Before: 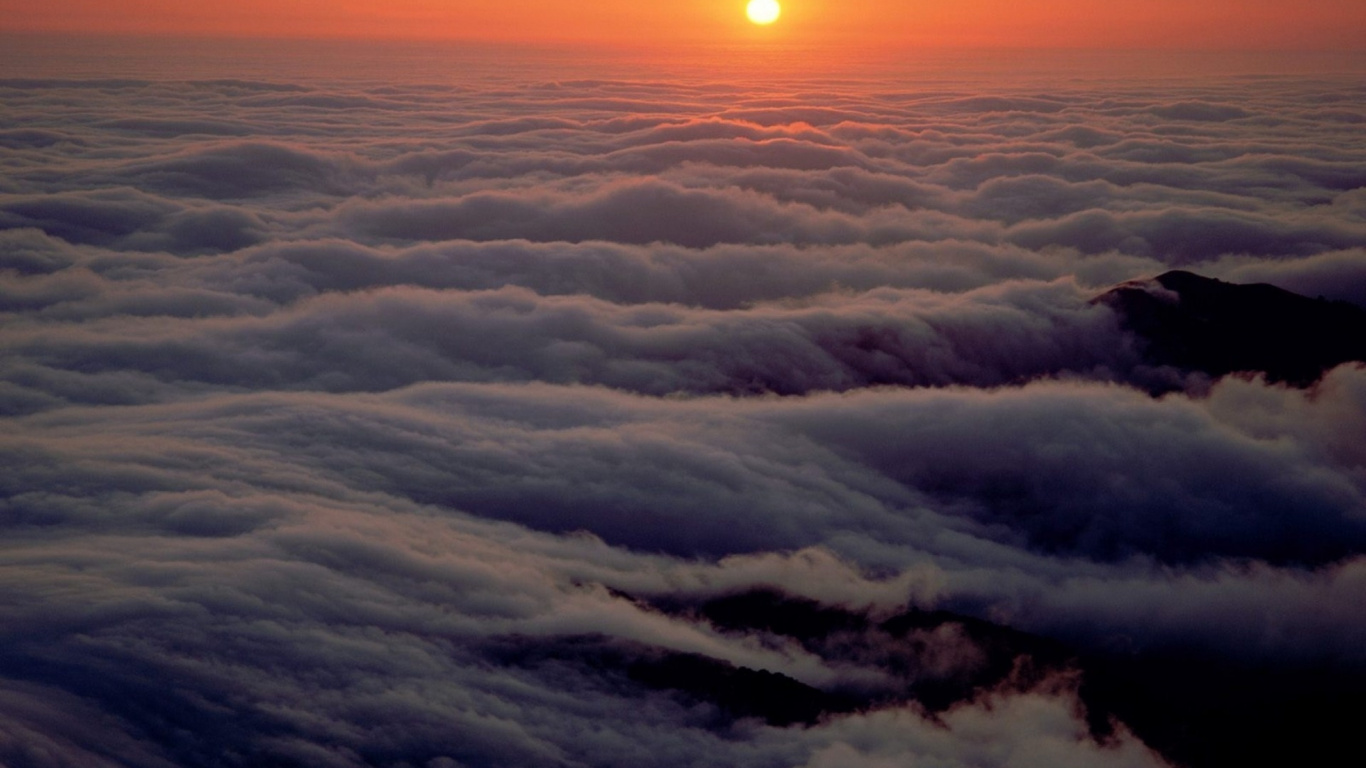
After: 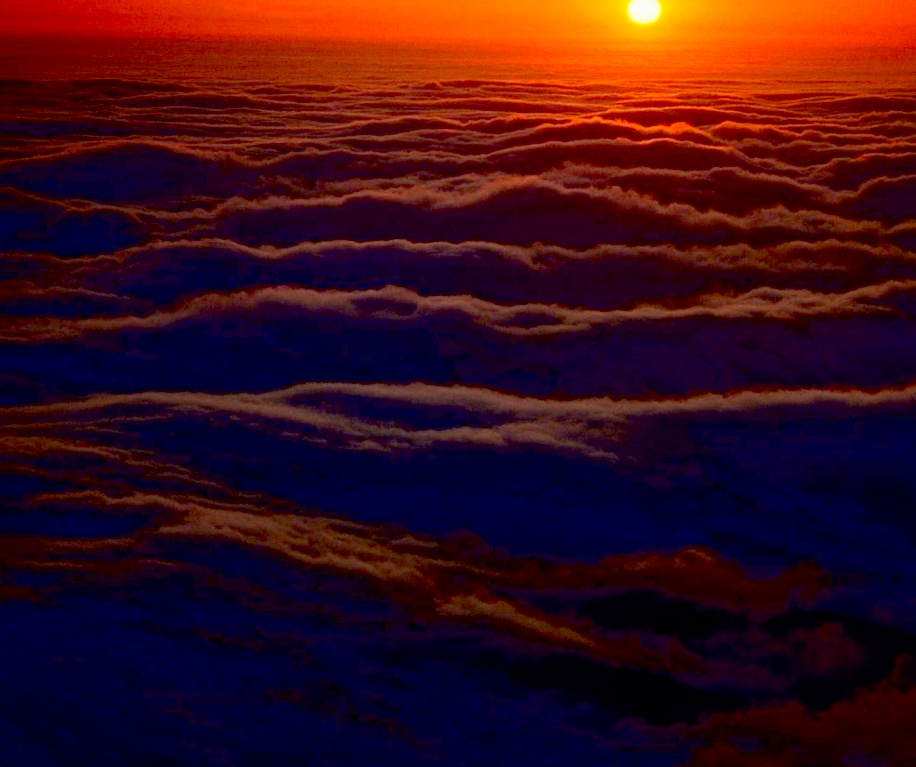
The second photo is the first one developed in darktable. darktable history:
crop and rotate: left 8.771%, right 24.128%
contrast brightness saturation: contrast 0.204, brightness 0.149, saturation 0.15
exposure: black level correction 0.1, exposure -0.085 EV, compensate highlight preservation false
